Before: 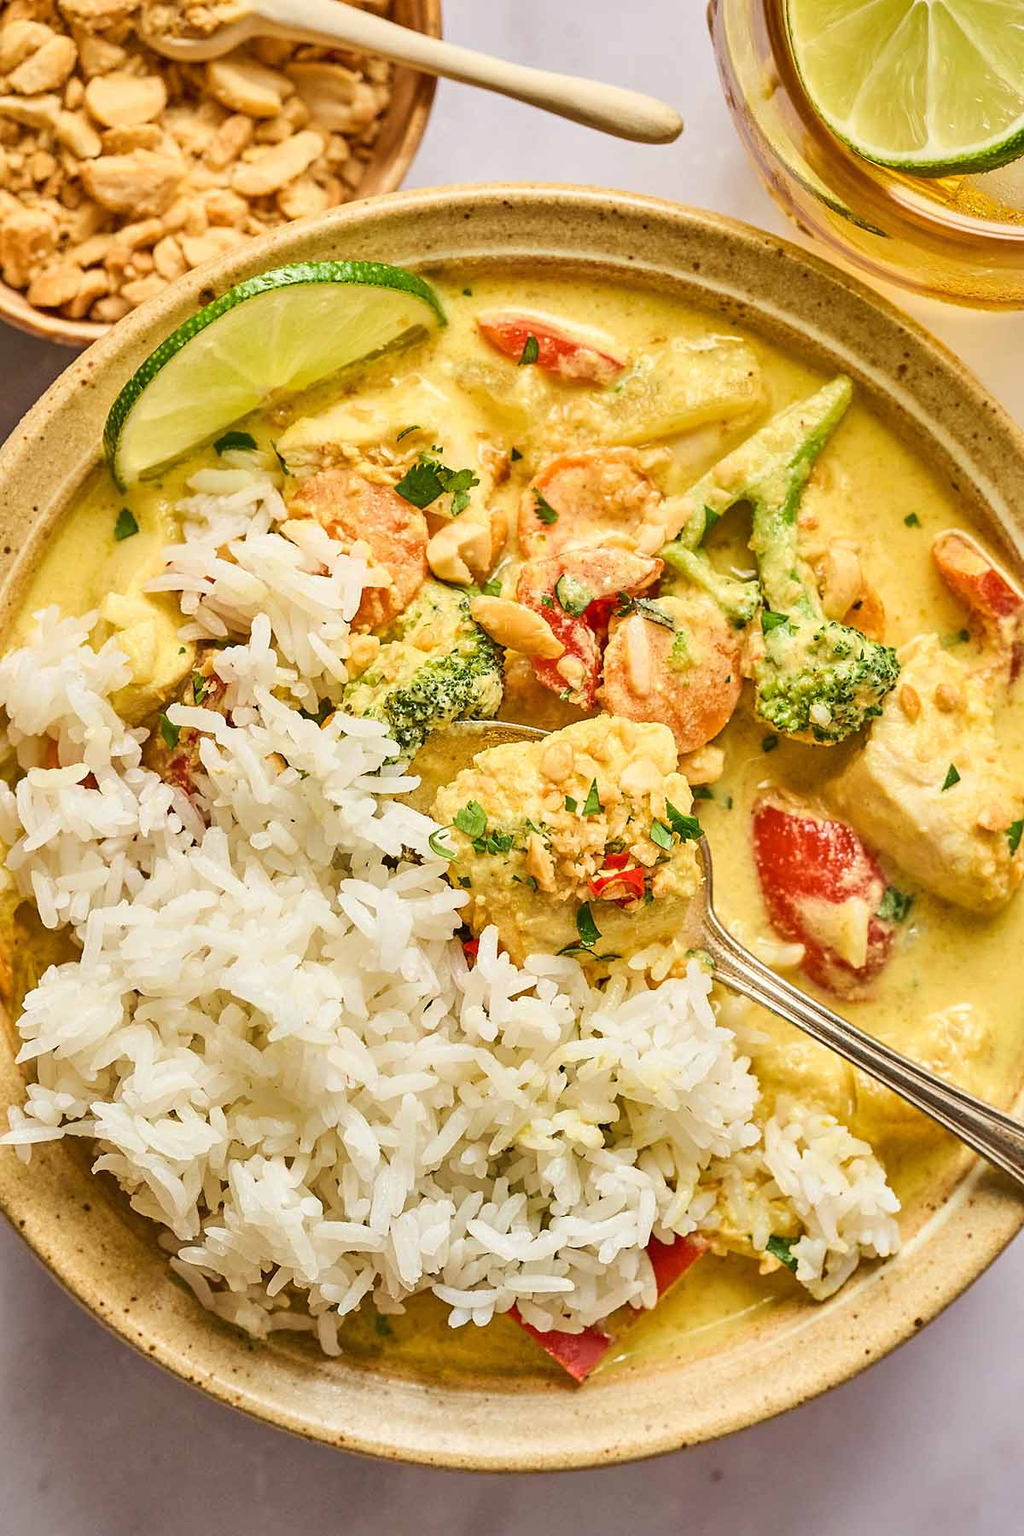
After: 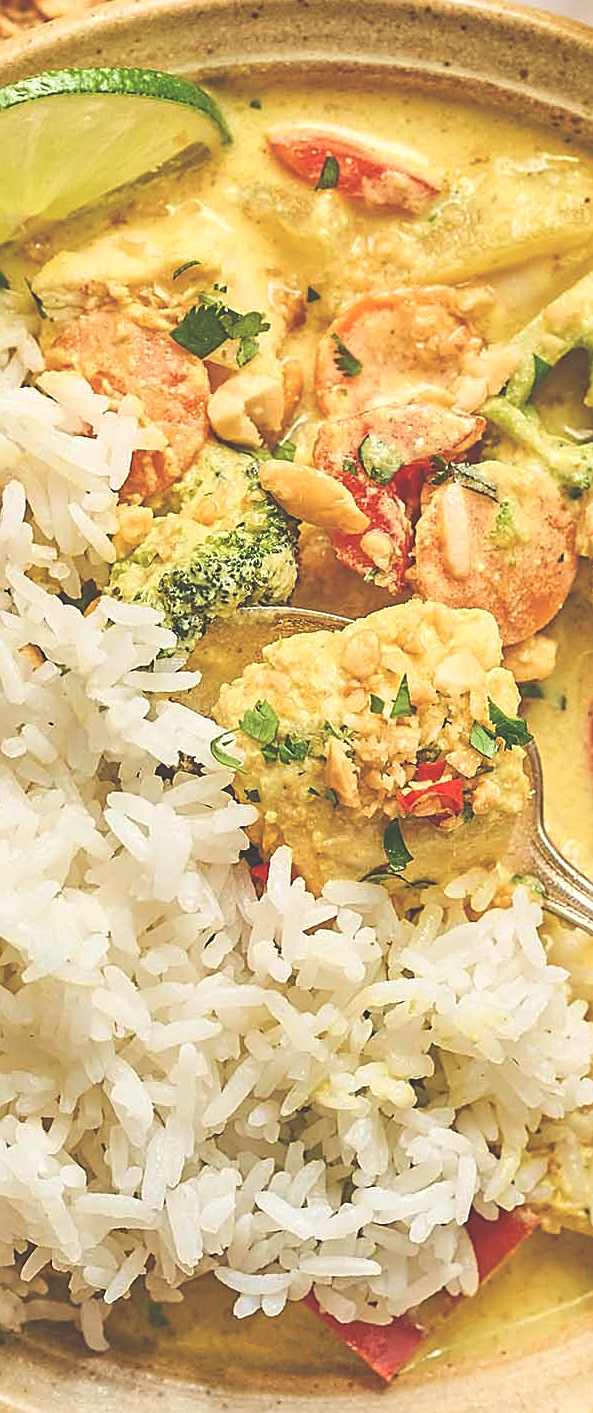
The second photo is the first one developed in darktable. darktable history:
sharpen: on, module defaults
exposure: black level correction -0.041, exposure 0.064 EV, compensate highlight preservation false
crop and rotate: angle 0.02°, left 24.353%, top 13.219%, right 26.156%, bottom 8.224%
